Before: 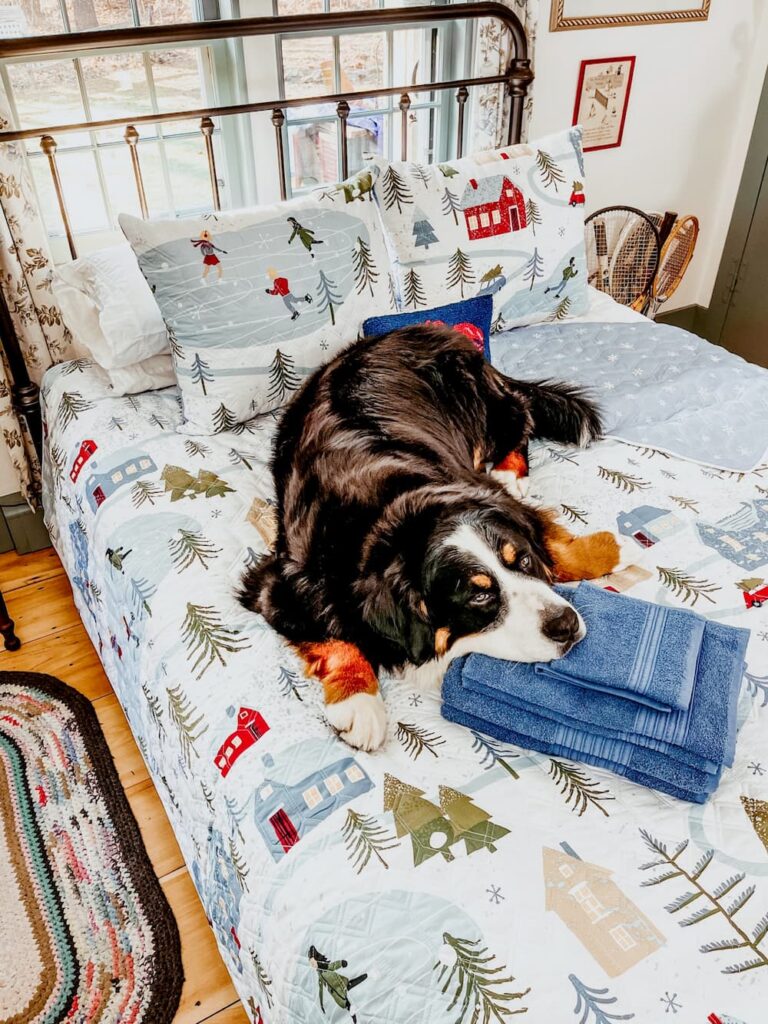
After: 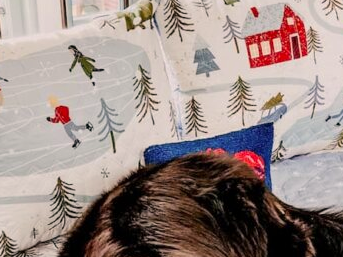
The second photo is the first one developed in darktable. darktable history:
color correction: highlights a* 5.81, highlights b* 4.84
crop: left 28.64%, top 16.832%, right 26.637%, bottom 58.055%
base curve: curves: ch0 [(0, 0) (0.235, 0.266) (0.503, 0.496) (0.786, 0.72) (1, 1)]
